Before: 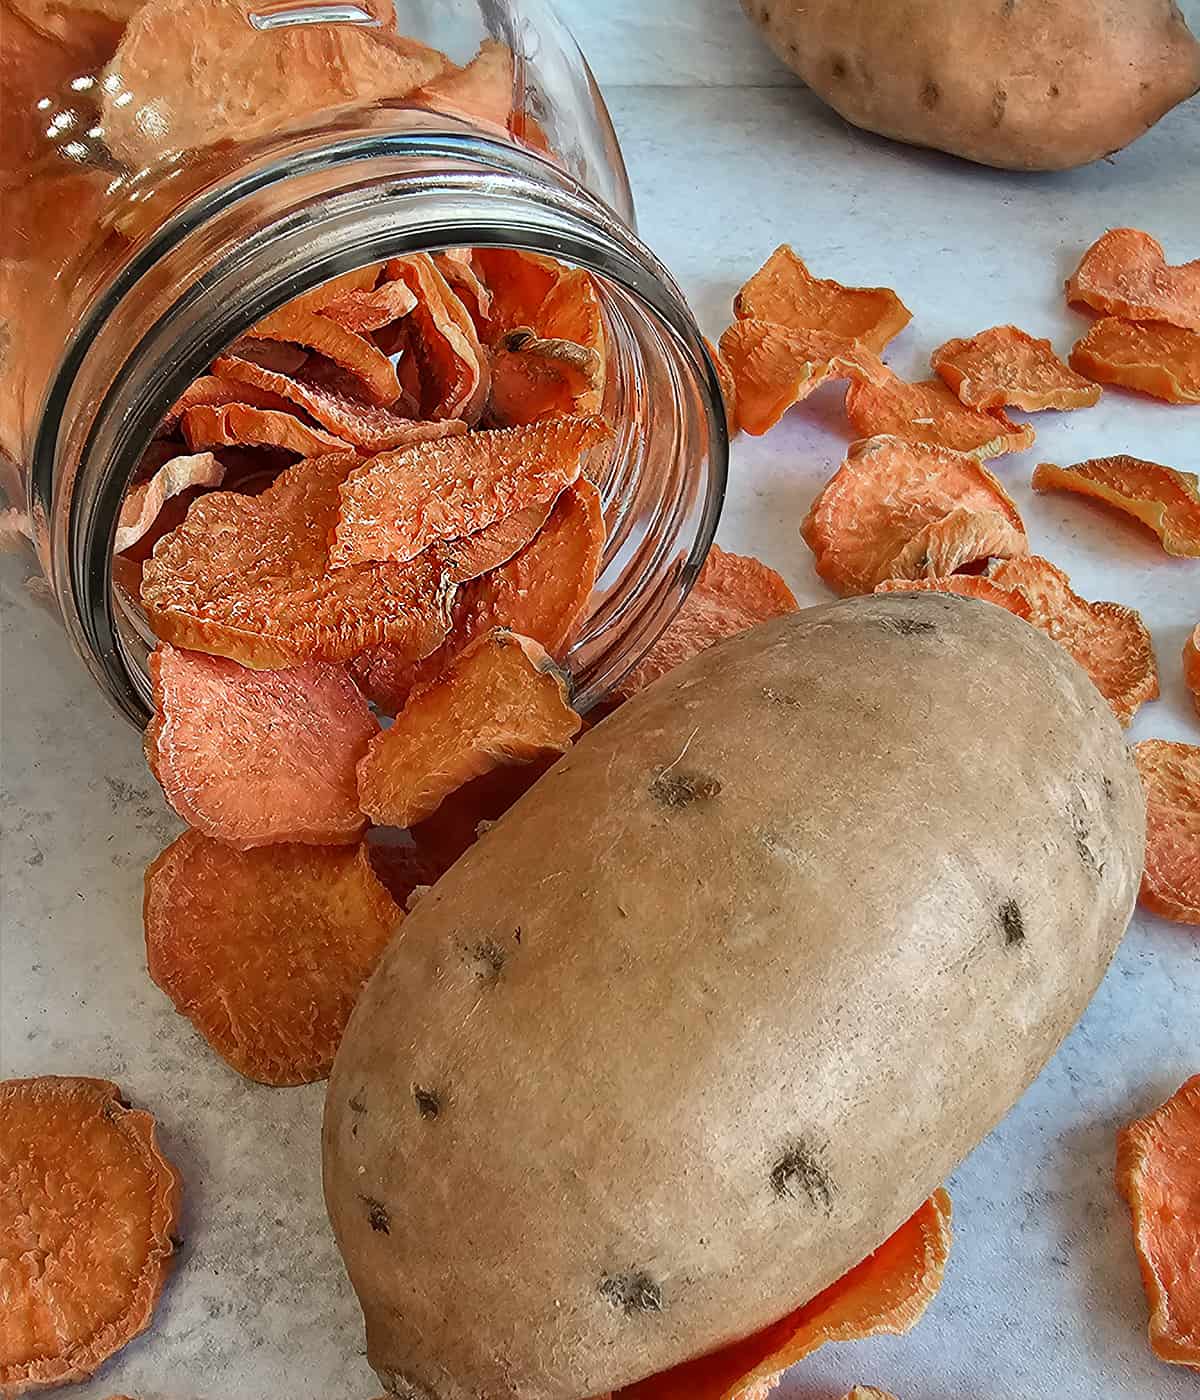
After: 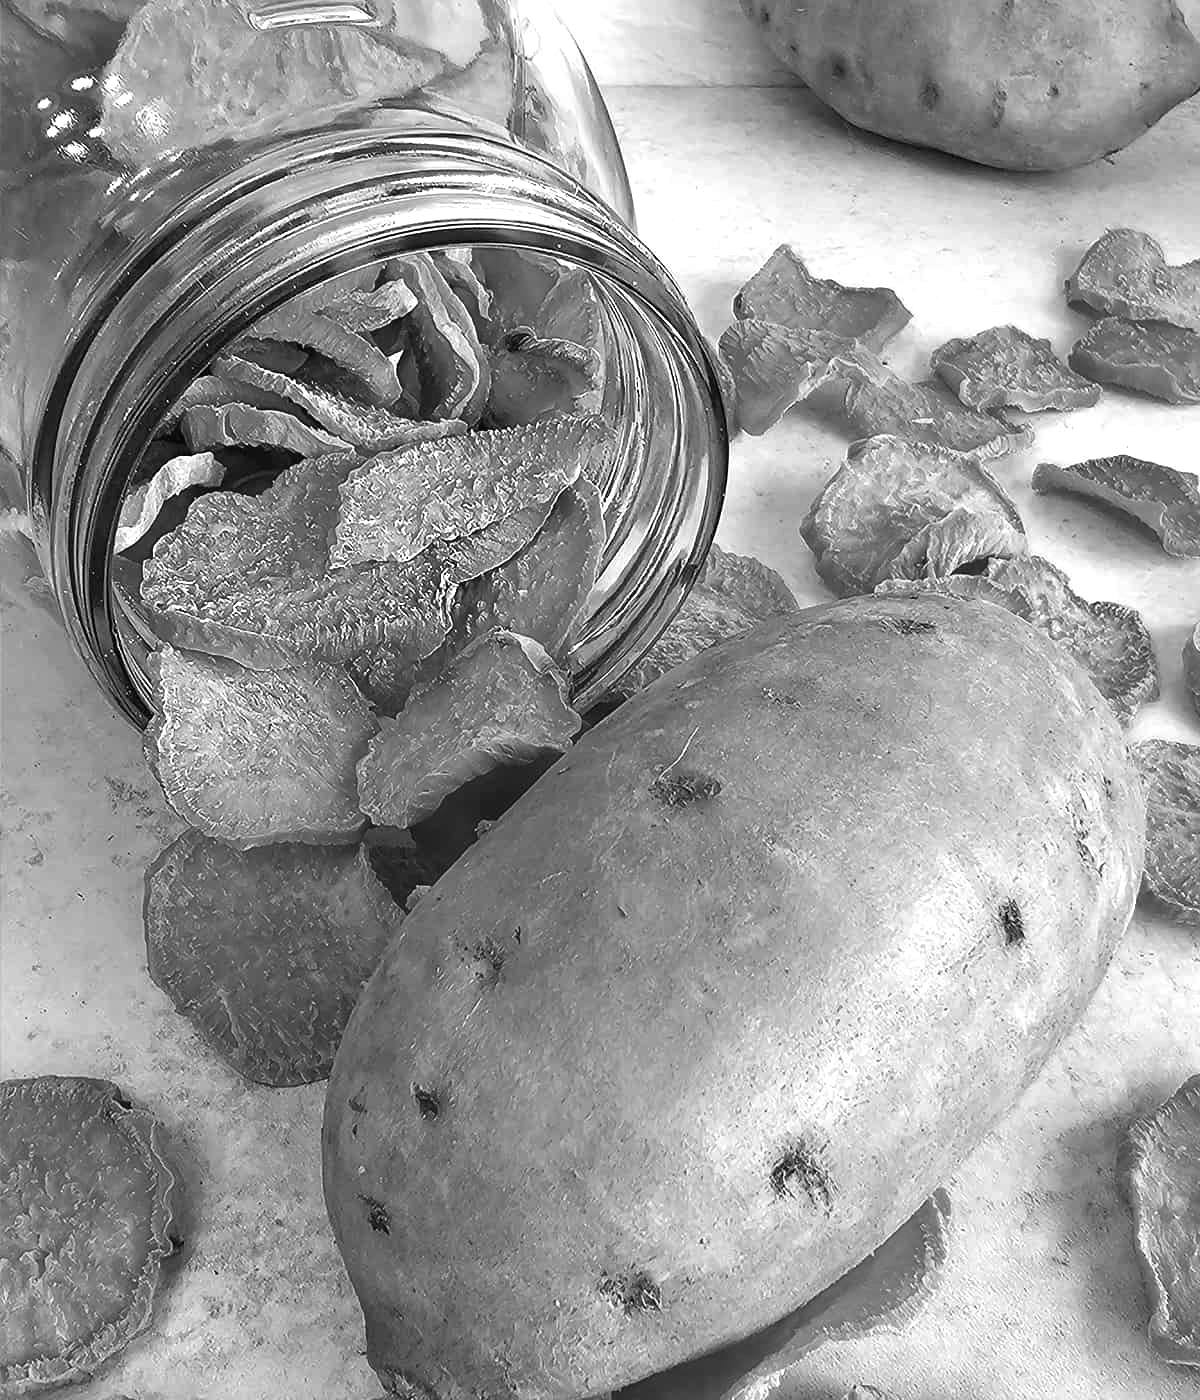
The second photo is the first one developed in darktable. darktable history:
exposure: black level correction 0, exposure 0.702 EV, compensate highlight preservation false
color calibration: output gray [0.253, 0.26, 0.487, 0], illuminant same as pipeline (D50), adaptation none (bypass), x 0.332, y 0.334, temperature 5023.11 K
